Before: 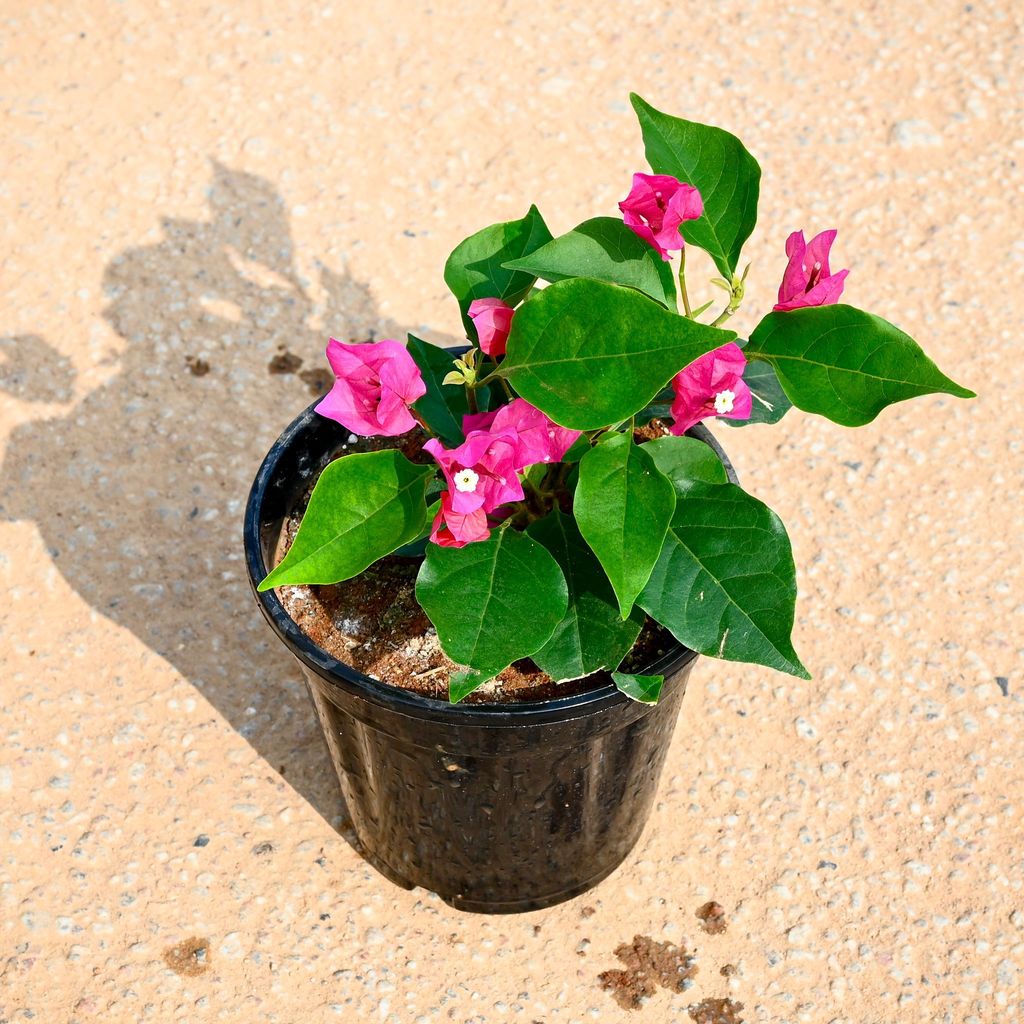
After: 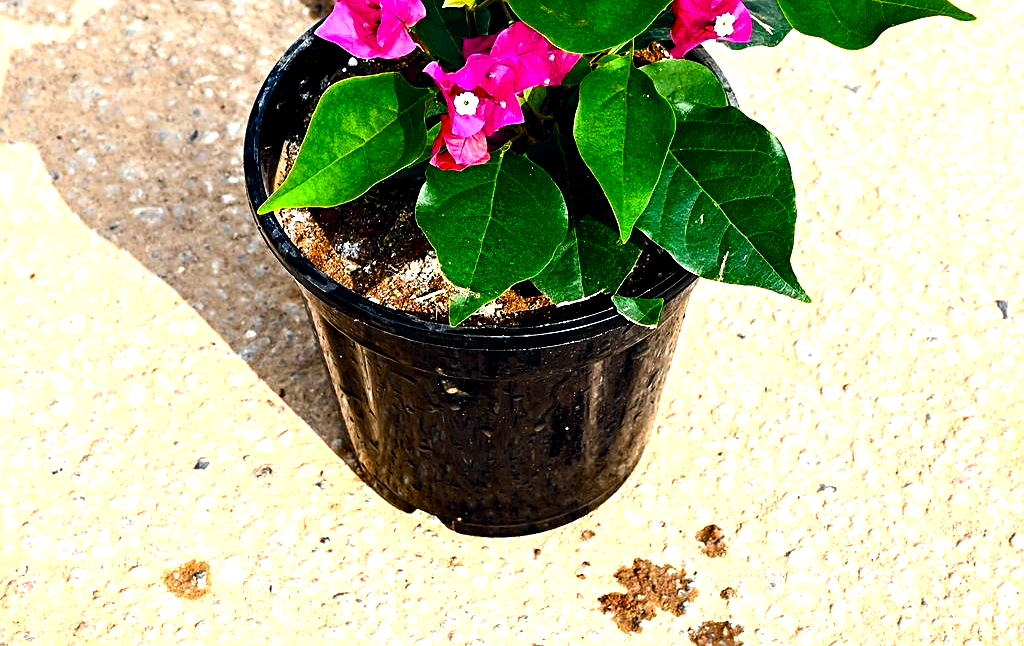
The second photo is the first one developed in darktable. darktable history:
crop and rotate: top 36.891%
color correction: highlights a* 0.031, highlights b* -0.423
exposure: black level correction 0.009, compensate exposure bias true, compensate highlight preservation false
tone equalizer: -8 EV -0.754 EV, -7 EV -0.674 EV, -6 EV -0.627 EV, -5 EV -0.407 EV, -3 EV 0.387 EV, -2 EV 0.6 EV, -1 EV 0.679 EV, +0 EV 0.777 EV, edges refinement/feathering 500, mask exposure compensation -1.57 EV, preserve details no
color balance rgb: global offset › chroma 0.062%, global offset › hue 253.78°, perceptual saturation grading › global saturation 17.902%, global vibrance 9.482%, contrast 14.823%, saturation formula JzAzBz (2021)
sharpen: on, module defaults
